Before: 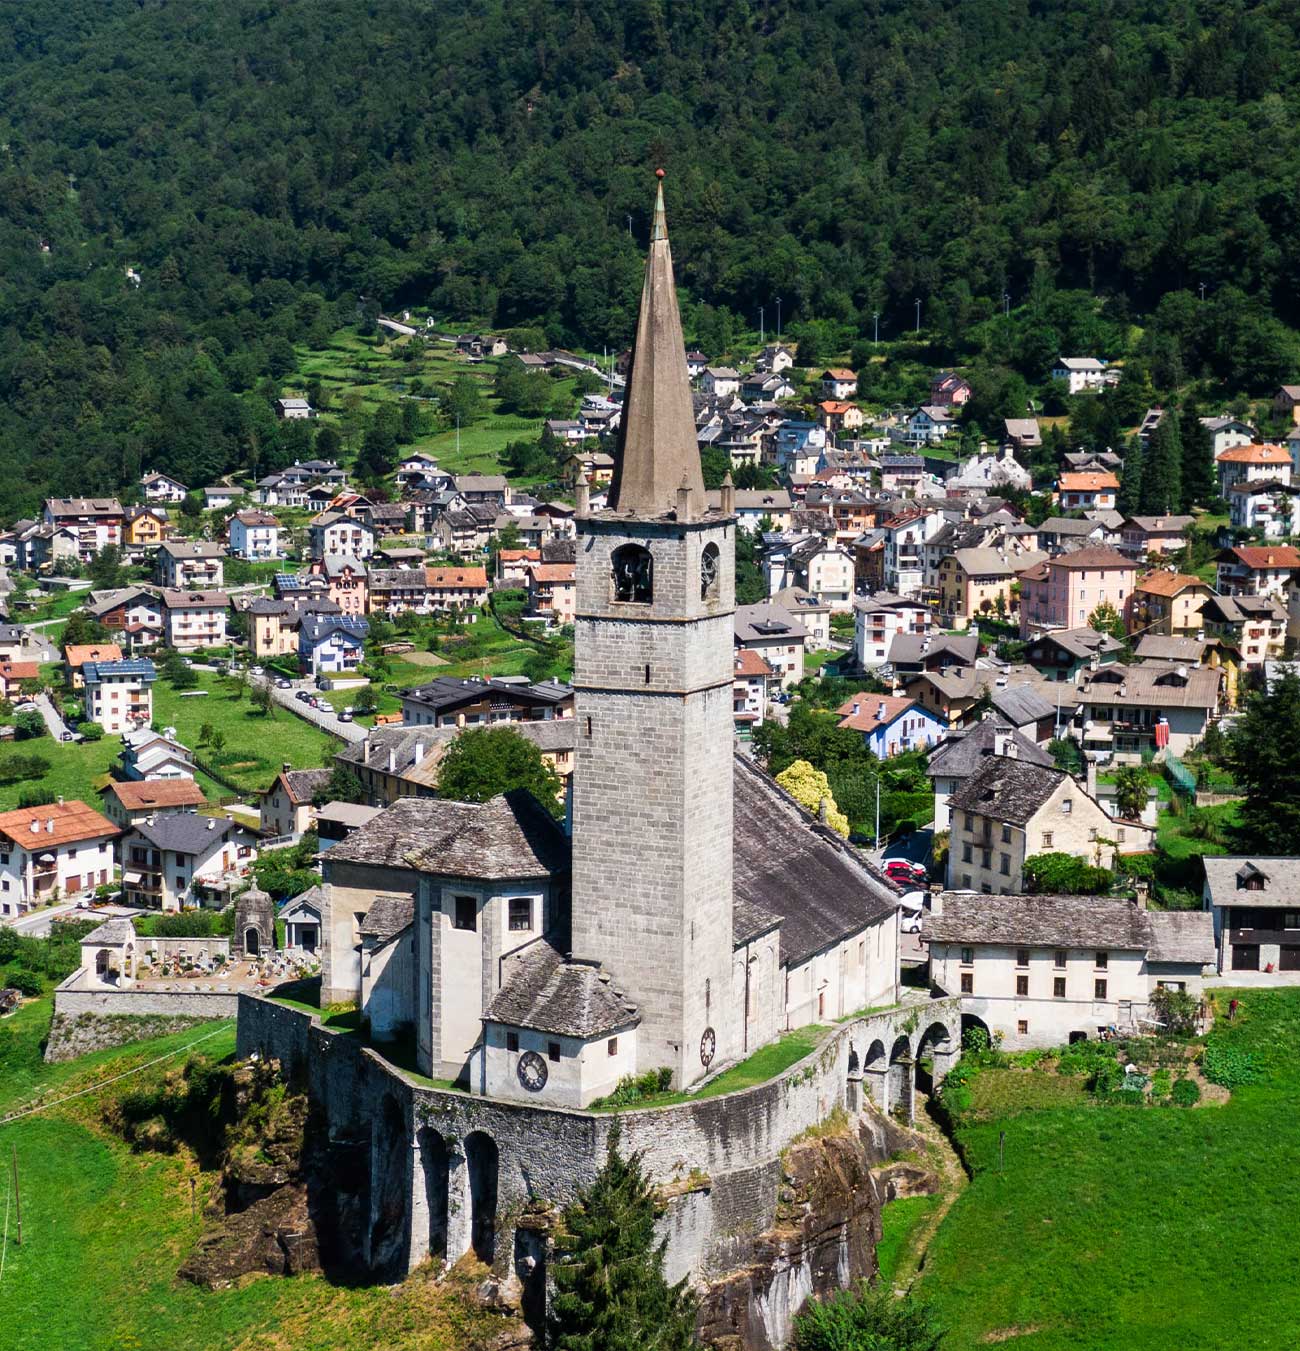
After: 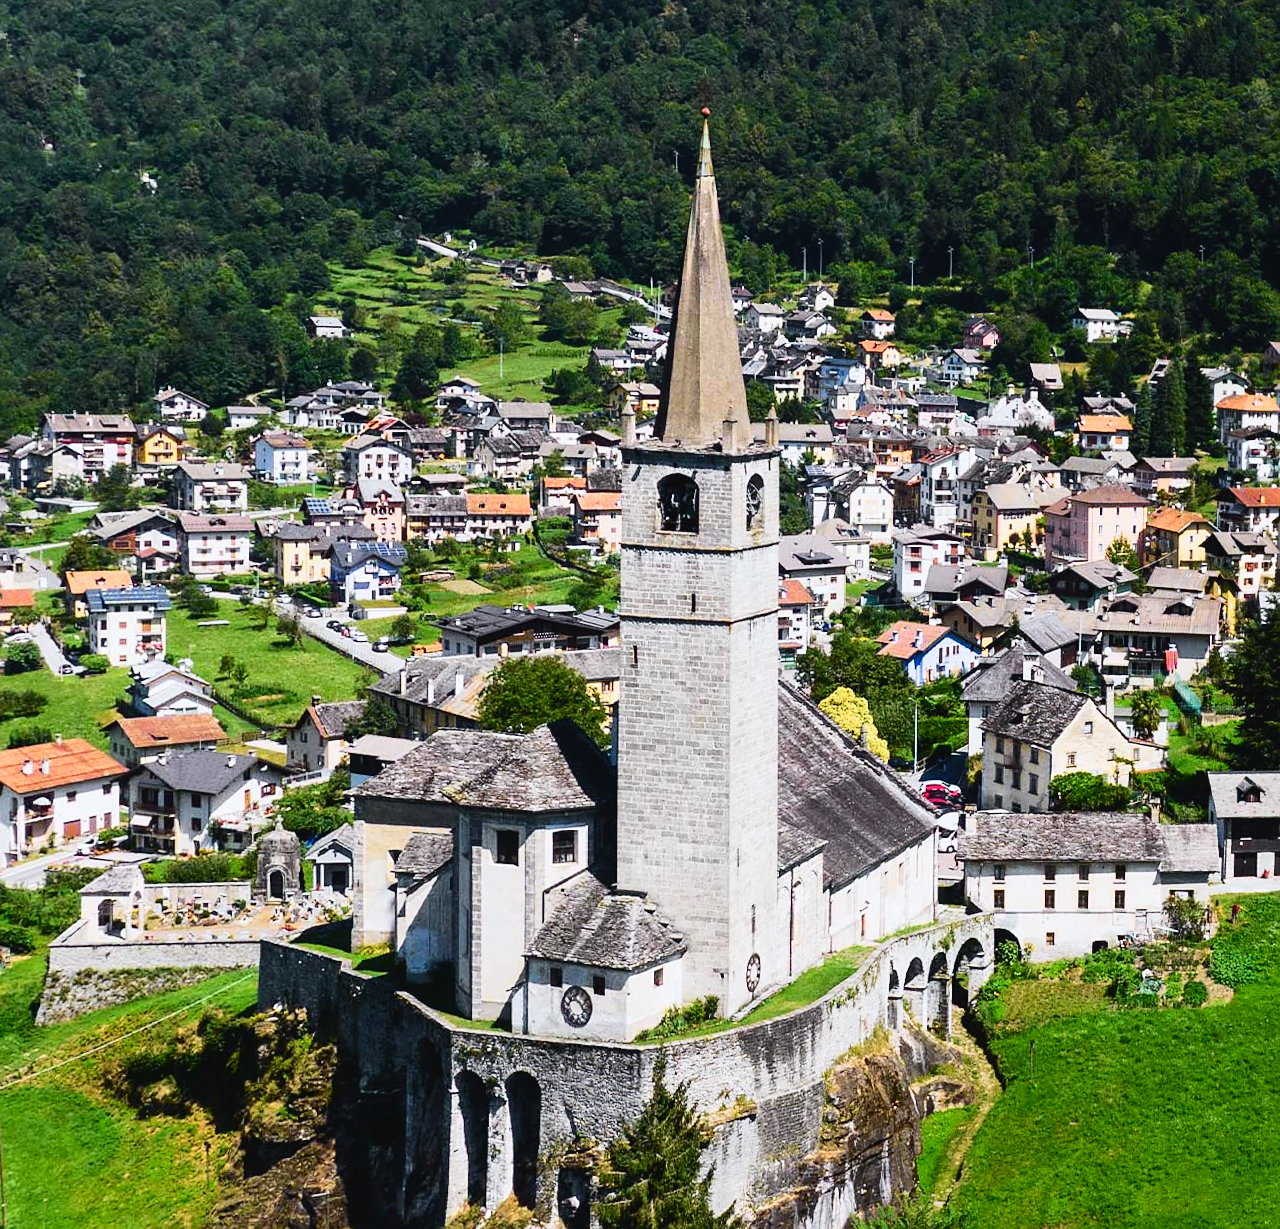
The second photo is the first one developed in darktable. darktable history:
tone curve: curves: ch0 [(0, 0.028) (0.037, 0.05) (0.123, 0.114) (0.19, 0.176) (0.269, 0.27) (0.48, 0.57) (0.595, 0.695) (0.718, 0.823) (0.855, 0.913) (1, 0.982)]; ch1 [(0, 0) (0.243, 0.245) (0.422, 0.415) (0.493, 0.495) (0.508, 0.506) (0.536, 0.538) (0.569, 0.58) (0.611, 0.644) (0.769, 0.807) (1, 1)]; ch2 [(0, 0) (0.249, 0.216) (0.349, 0.321) (0.424, 0.442) (0.476, 0.483) (0.498, 0.499) (0.517, 0.519) (0.532, 0.547) (0.569, 0.608) (0.614, 0.661) (0.706, 0.75) (0.808, 0.809) (0.991, 0.968)], color space Lab, independent channels, preserve colors none
sharpen: radius 1.458, amount 0.398, threshold 1.271
rotate and perspective: rotation -0.013°, lens shift (vertical) -0.027, lens shift (horizontal) 0.178, crop left 0.016, crop right 0.989, crop top 0.082, crop bottom 0.918
white balance: red 0.983, blue 1.036
